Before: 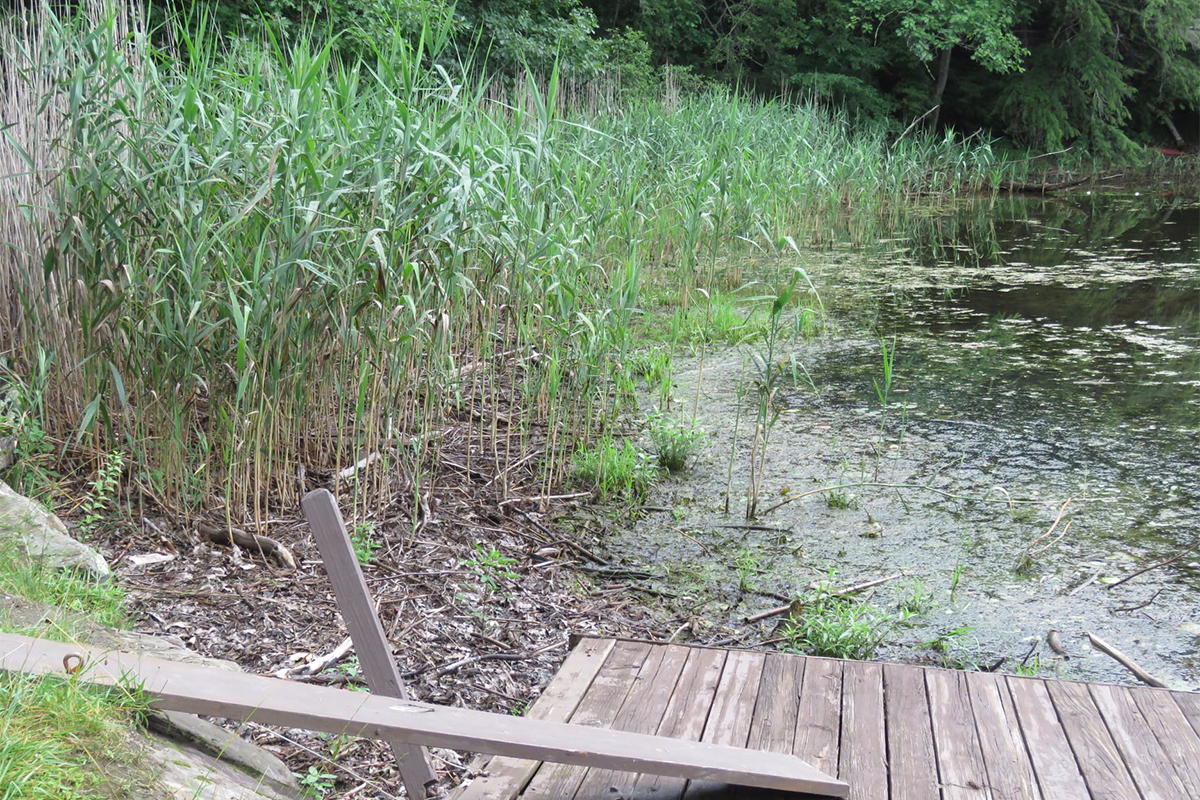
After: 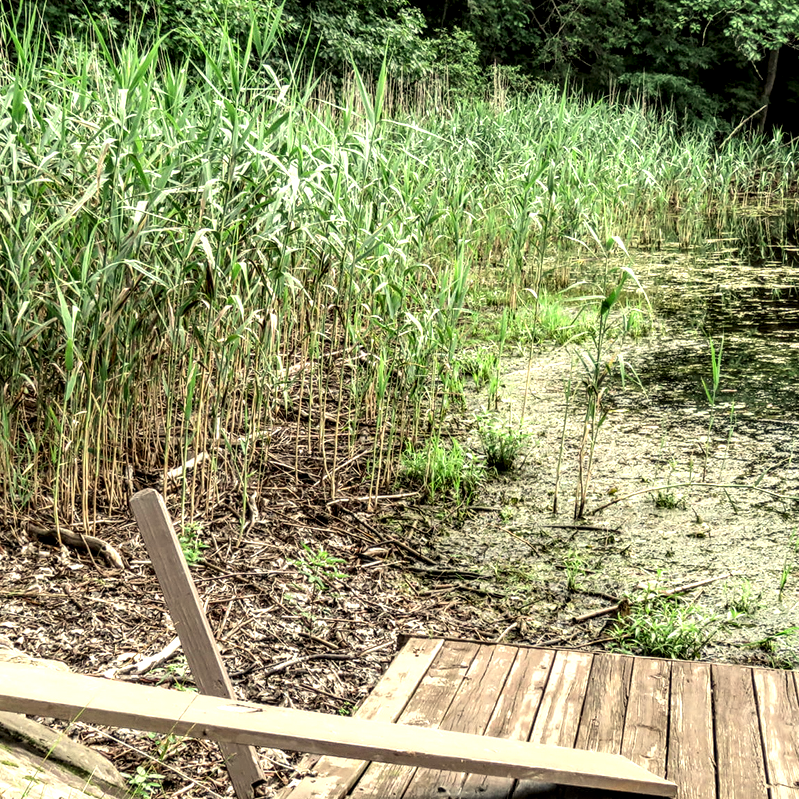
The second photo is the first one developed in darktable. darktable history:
white balance: red 1.08, blue 0.791
tone equalizer: -8 EV -0.417 EV, -7 EV -0.389 EV, -6 EV -0.333 EV, -5 EV -0.222 EV, -3 EV 0.222 EV, -2 EV 0.333 EV, -1 EV 0.389 EV, +0 EV 0.417 EV, edges refinement/feathering 500, mask exposure compensation -1.57 EV, preserve details no
local contrast: highlights 20%, detail 197%
crop and rotate: left 14.385%, right 18.948%
